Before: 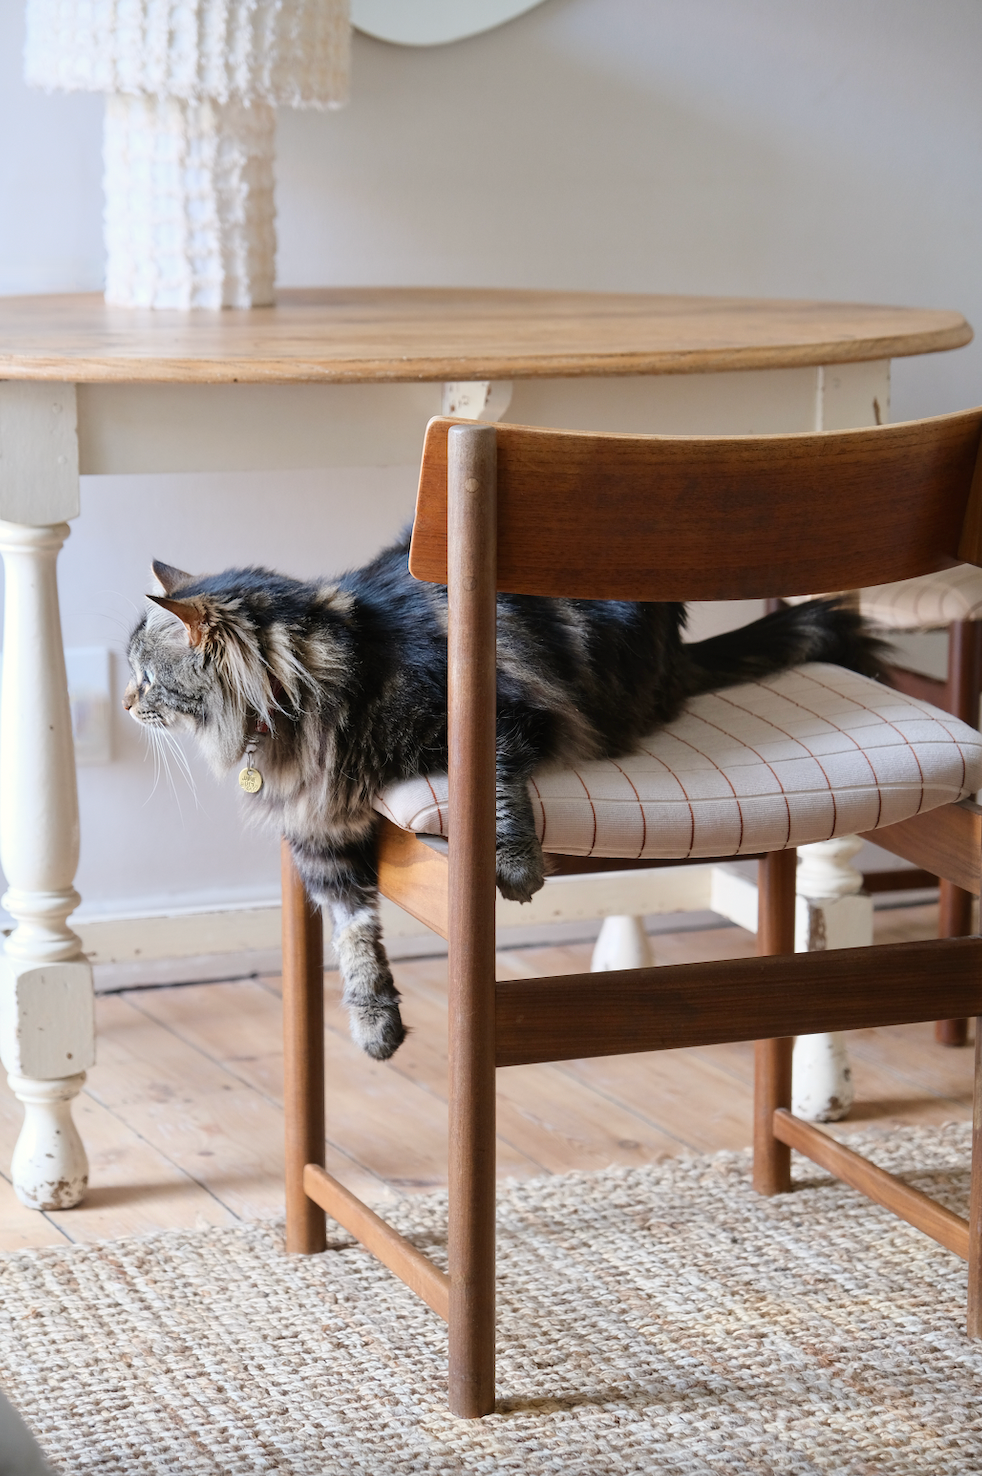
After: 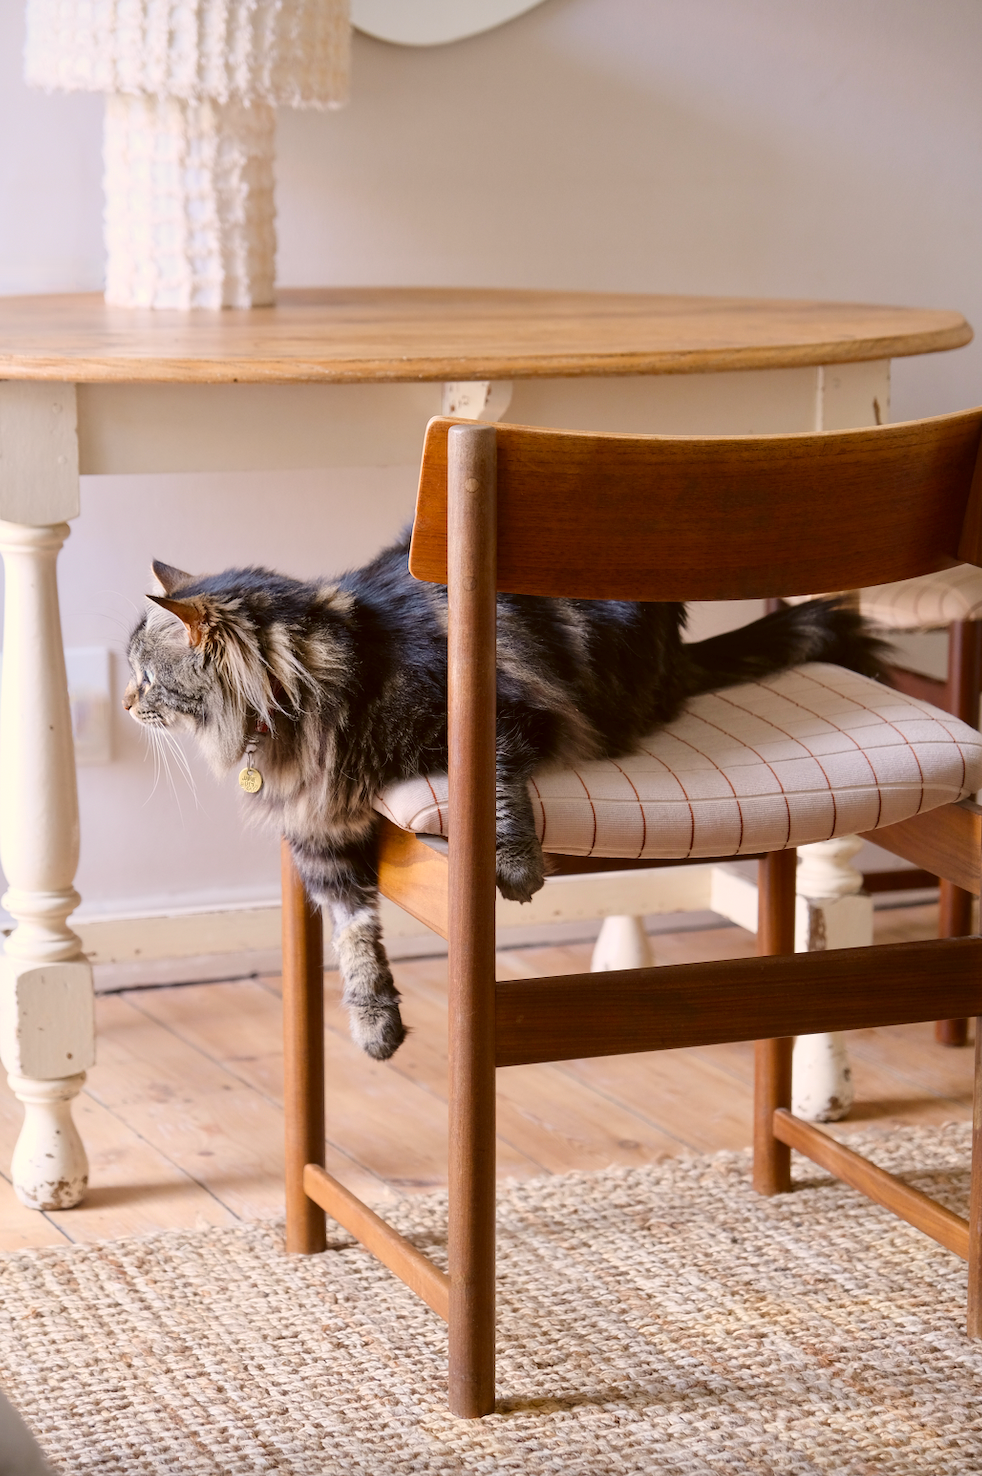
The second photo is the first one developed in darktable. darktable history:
color correction: highlights a* 6.17, highlights b* 7.7, shadows a* 6, shadows b* 7.14, saturation 0.924
tone equalizer: -7 EV 0.105 EV, edges refinement/feathering 500, mask exposure compensation -1.57 EV, preserve details no
color balance rgb: linear chroma grading › global chroma 0.626%, perceptual saturation grading › global saturation 25.434%
